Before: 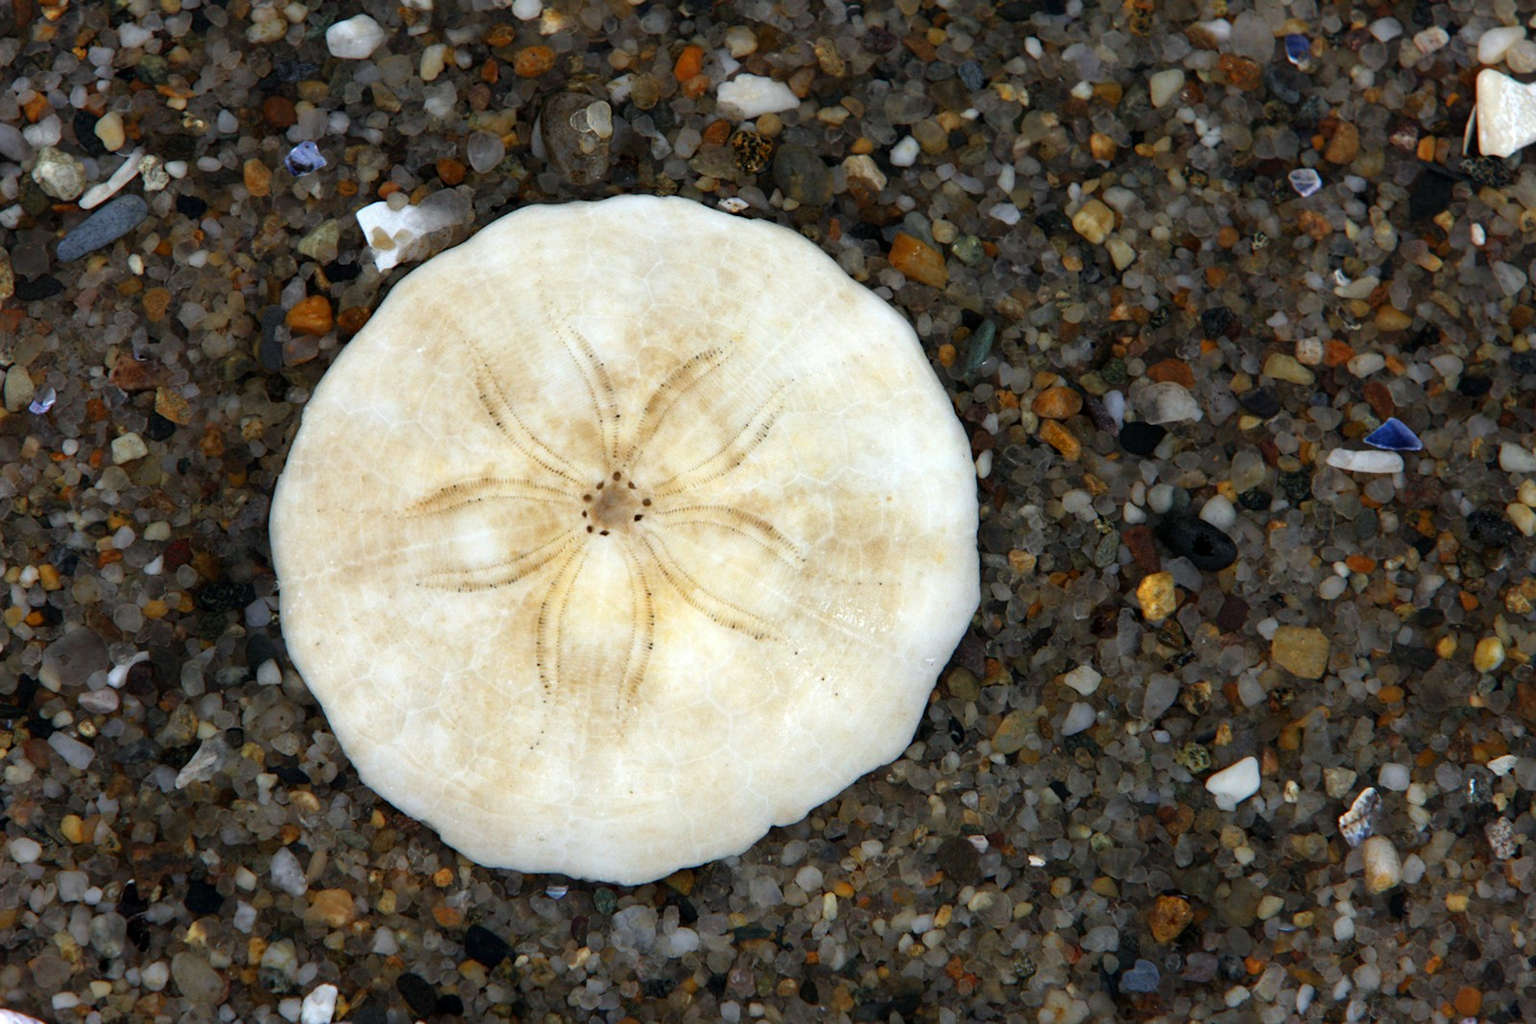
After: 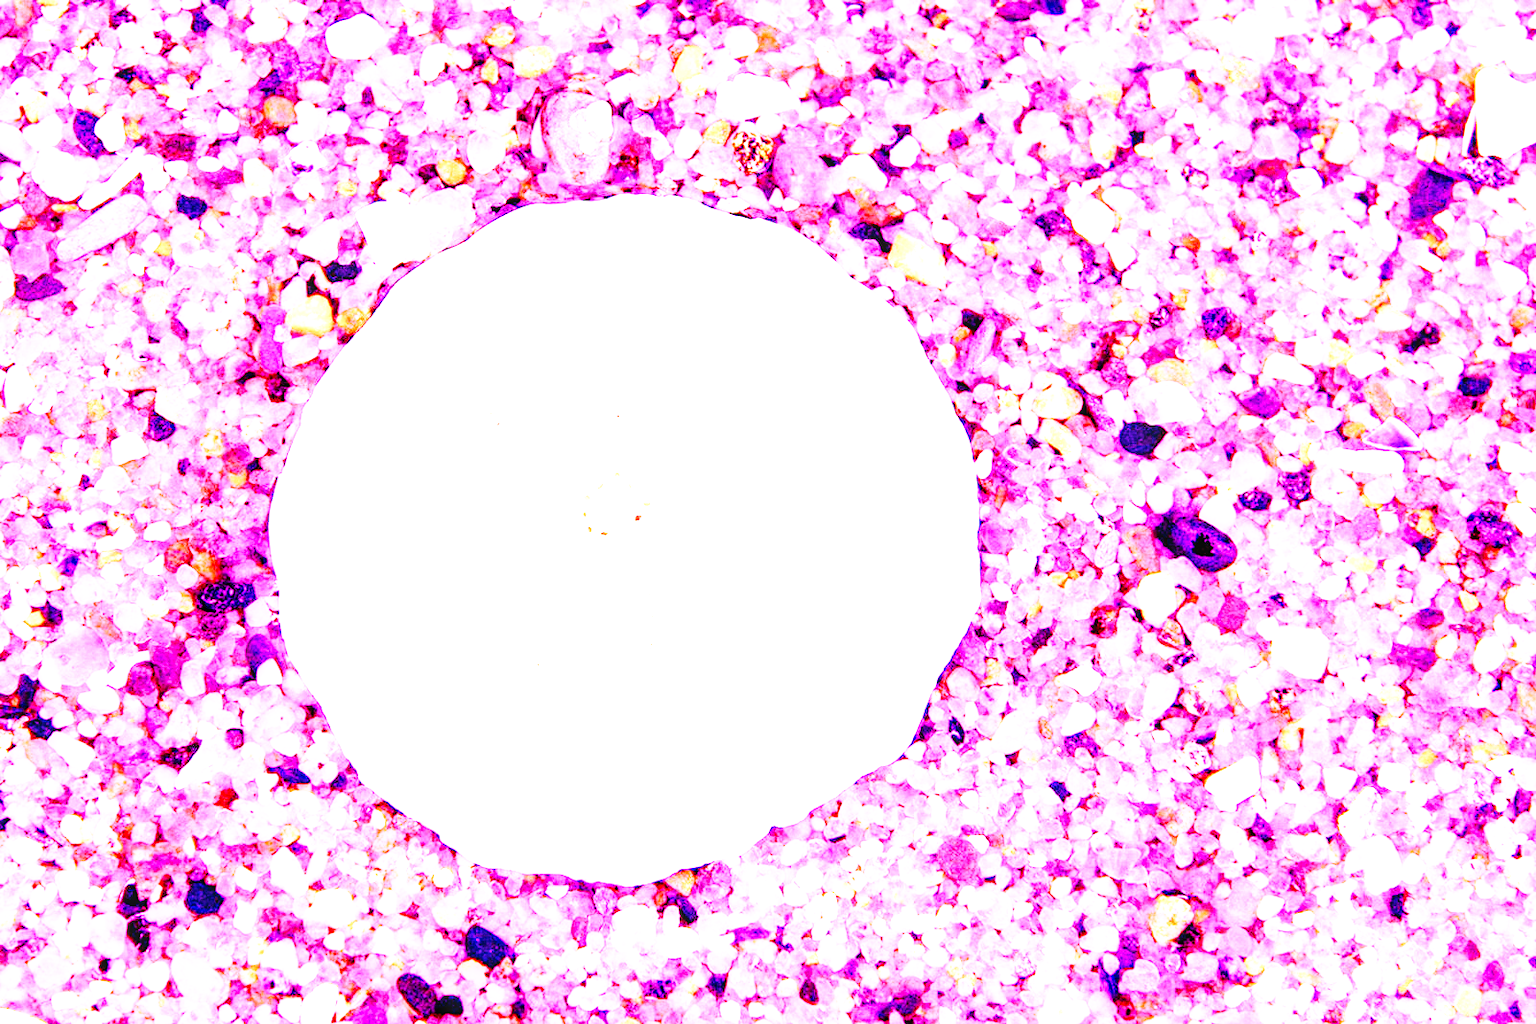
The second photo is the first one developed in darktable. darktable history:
base curve: curves: ch0 [(0, 0) (0.007, 0.004) (0.027, 0.03) (0.046, 0.07) (0.207, 0.54) (0.442, 0.872) (0.673, 0.972) (1, 1)], preserve colors none
white balance: red 8, blue 8
local contrast: on, module defaults
